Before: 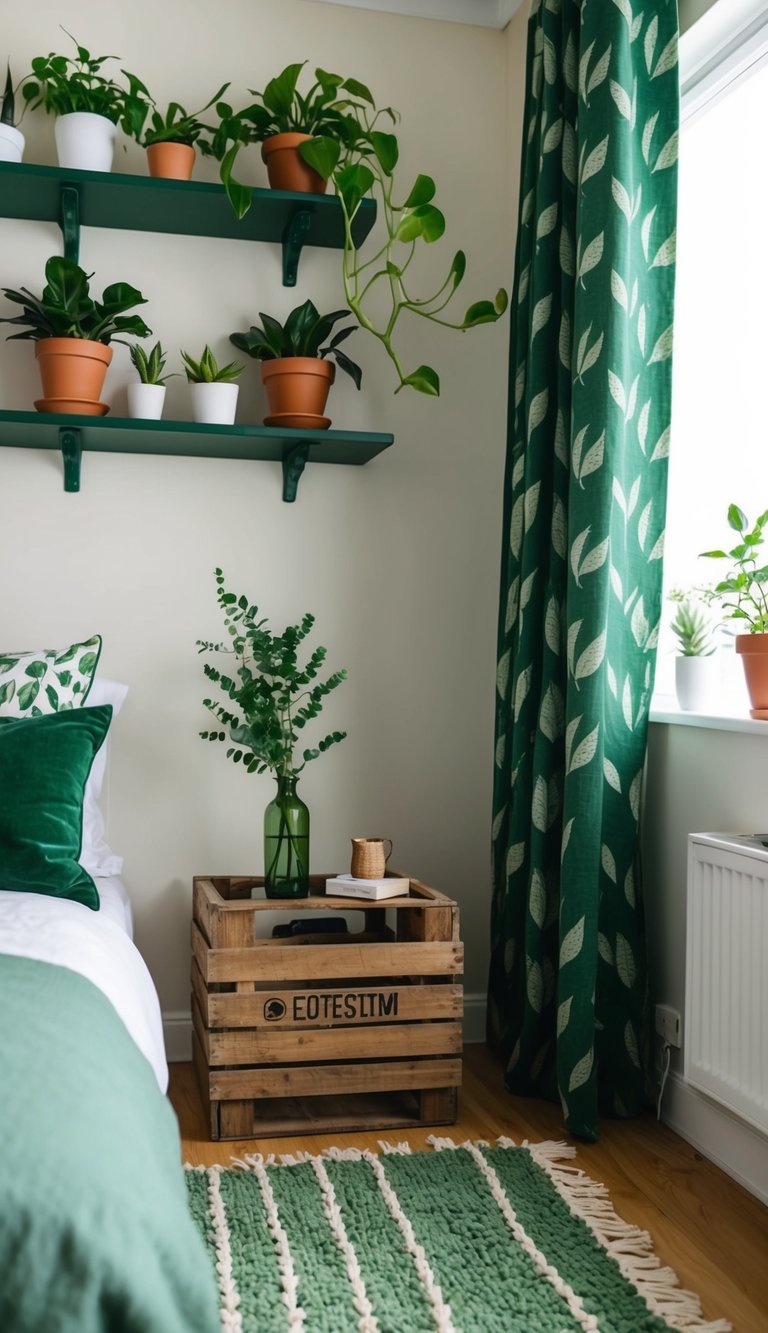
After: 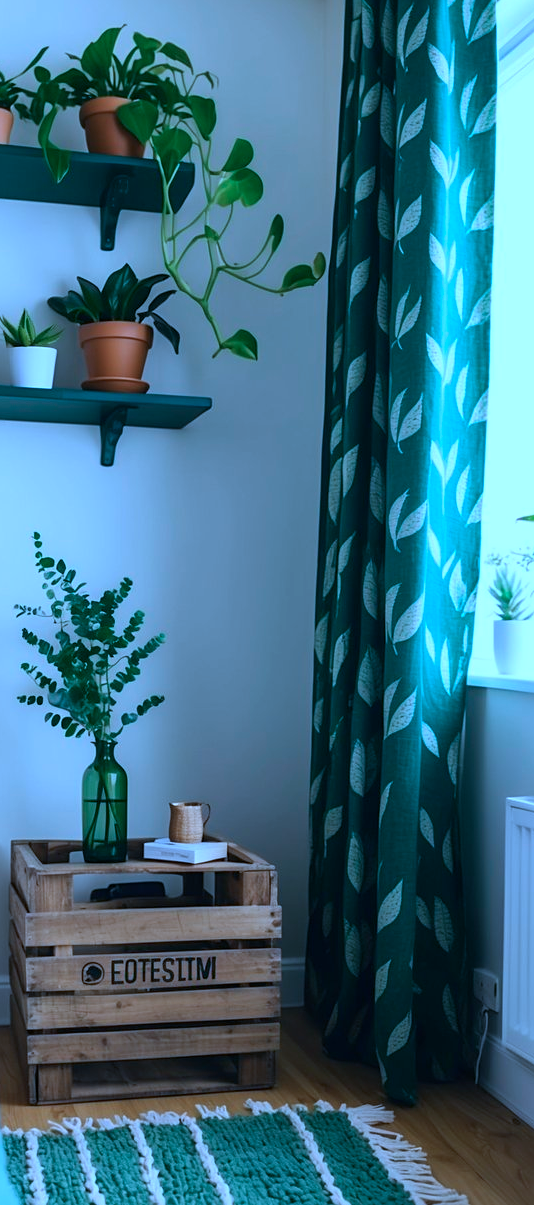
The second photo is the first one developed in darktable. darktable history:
crop and rotate: left 23.804%, top 2.745%, right 6.644%, bottom 6.844%
sharpen: amount 0.208
color calibration: gray › normalize channels true, illuminant as shot in camera, x 0.443, y 0.411, temperature 2857.49 K, gamut compression 0.008
